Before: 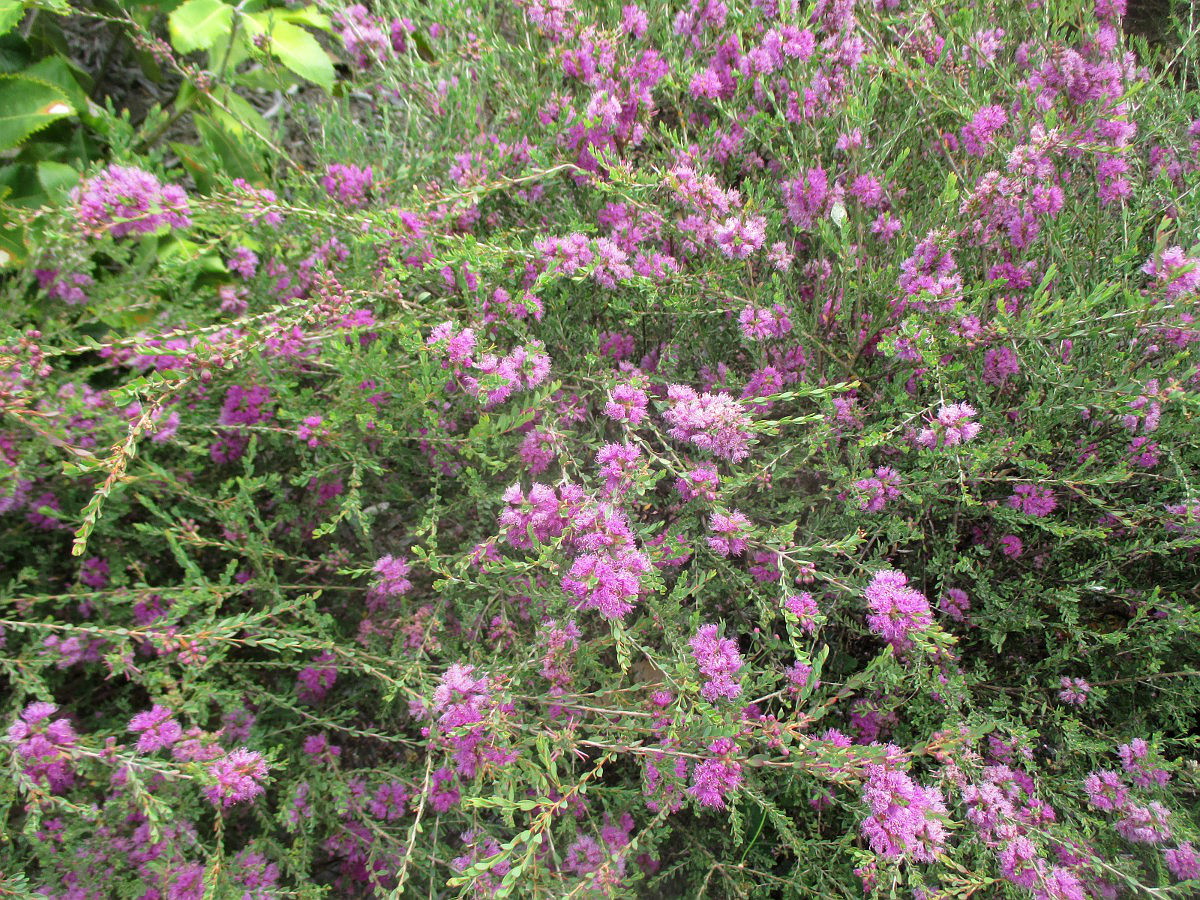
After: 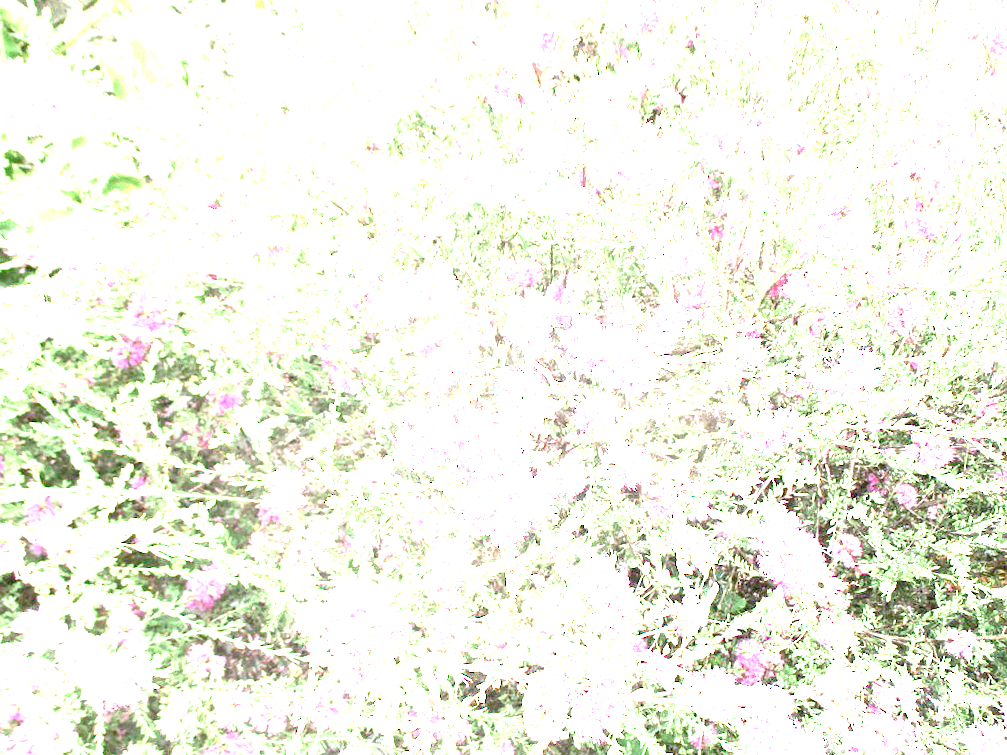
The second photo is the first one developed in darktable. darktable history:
crop and rotate: angle -3.27°, left 5.211%, top 5.211%, right 4.607%, bottom 4.607%
exposure: black level correction 0, exposure 4 EV, compensate exposure bias true, compensate highlight preservation false
color balance rgb: shadows lift › chroma 1%, shadows lift › hue 113°, highlights gain › chroma 0.2%, highlights gain › hue 333°, perceptual saturation grading › global saturation 20%, perceptual saturation grading › highlights -50%, perceptual saturation grading › shadows 25%, contrast -10%
